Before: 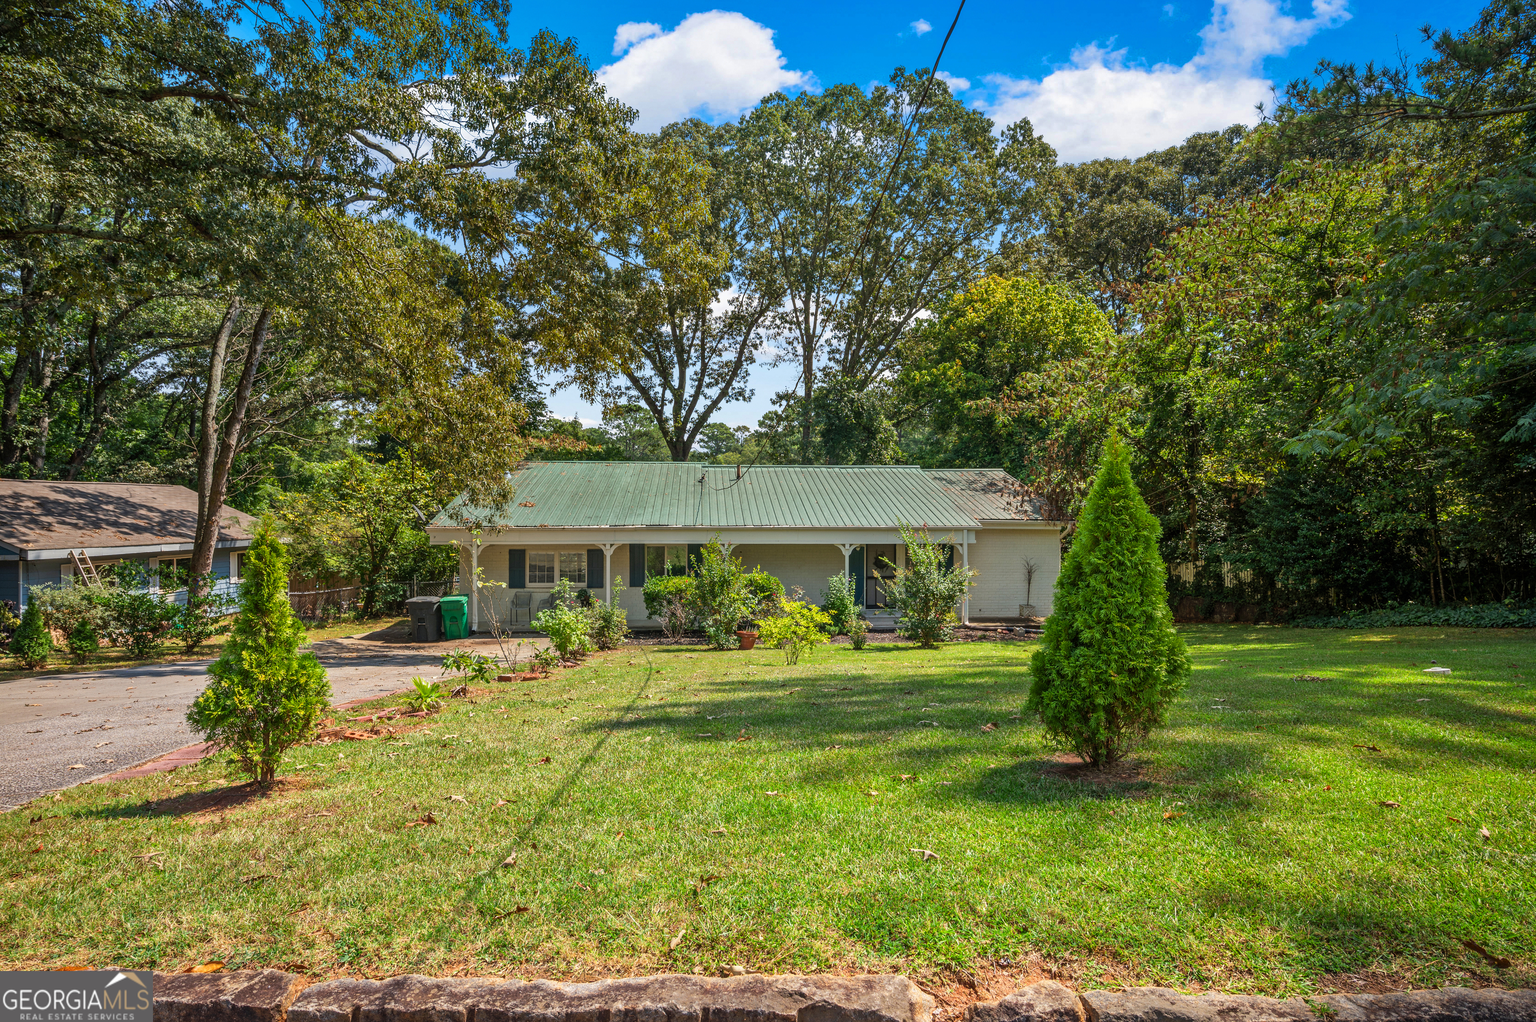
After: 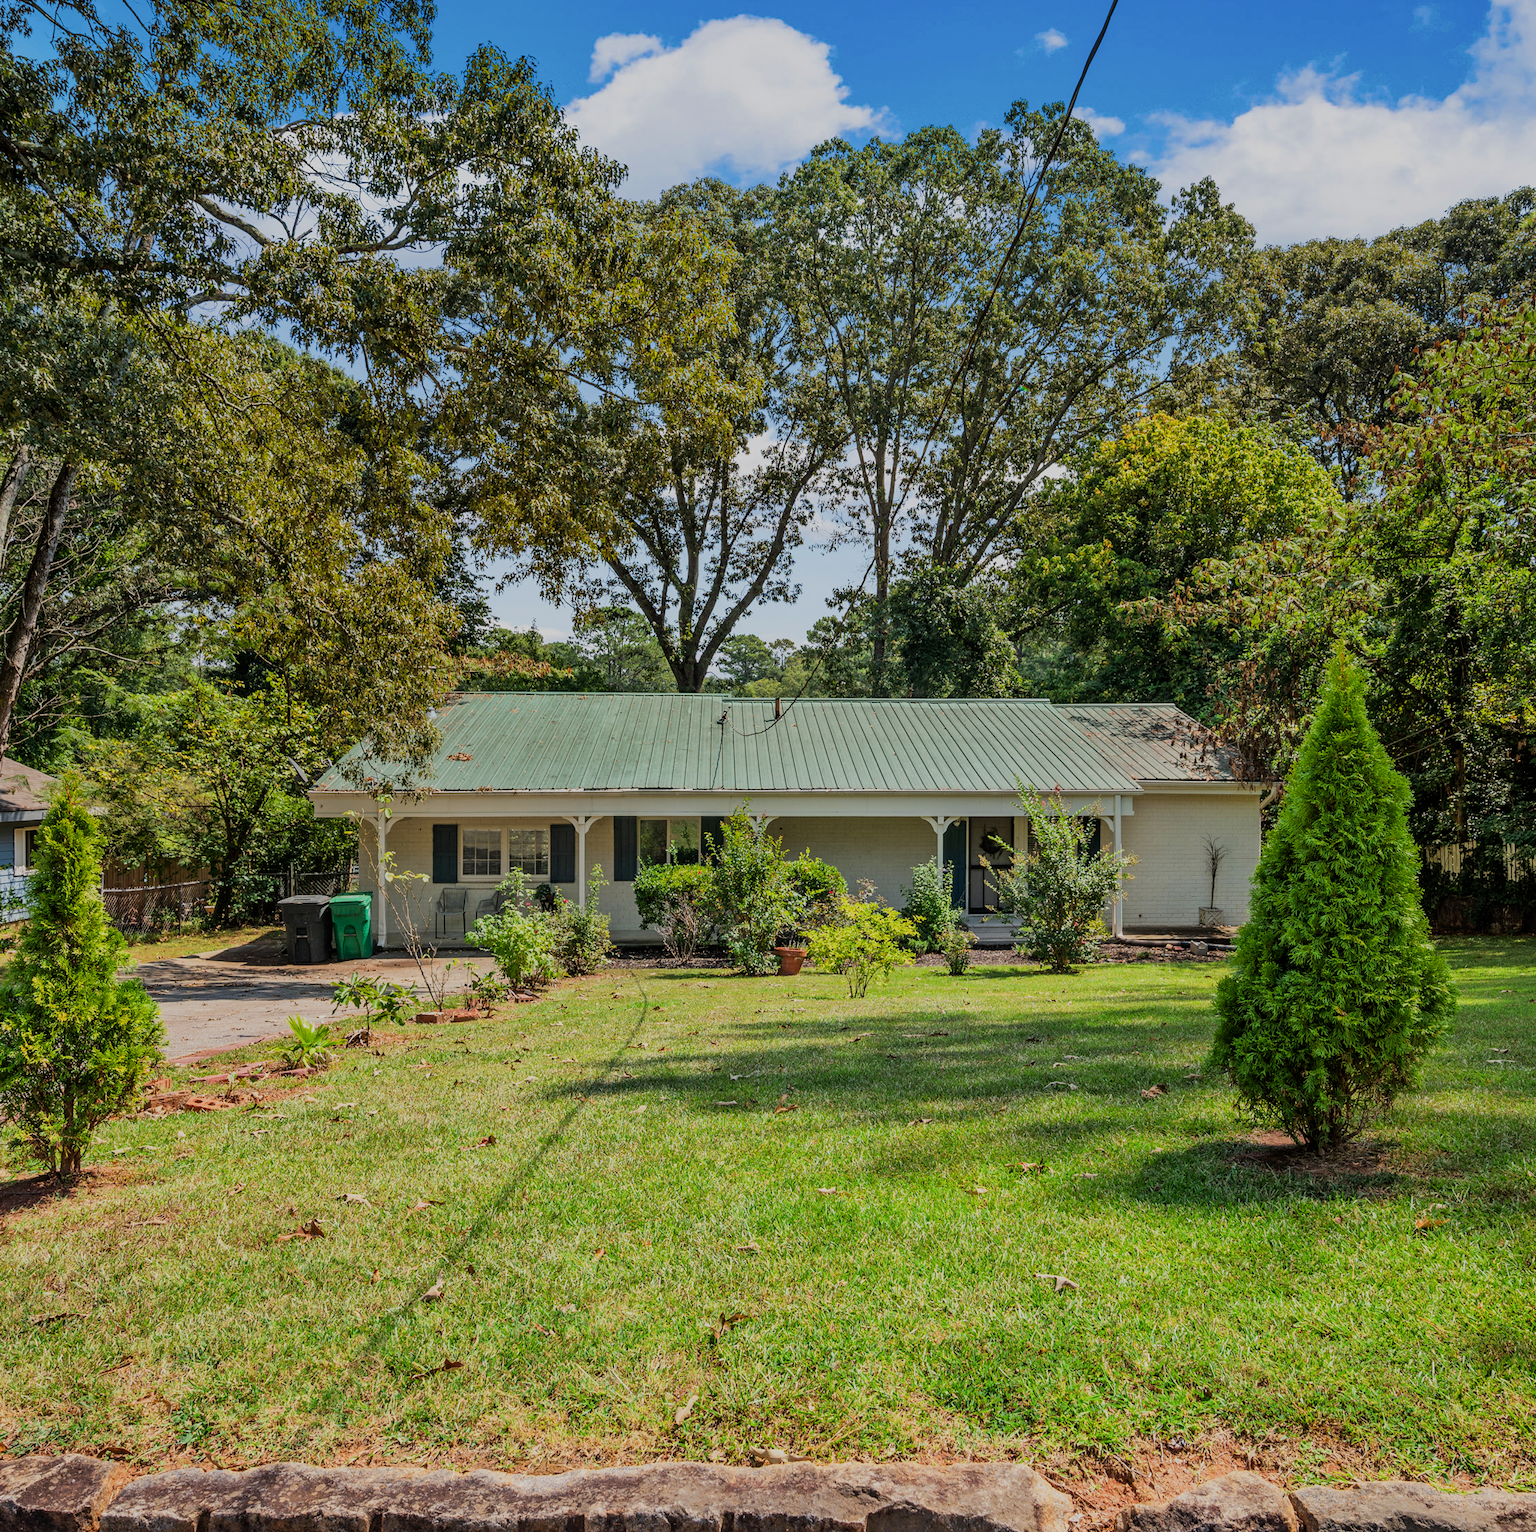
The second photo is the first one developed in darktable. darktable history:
crop and rotate: left 14.385%, right 18.948%
filmic rgb: black relative exposure -8.54 EV, white relative exposure 5.52 EV, hardness 3.39, contrast 1.016
